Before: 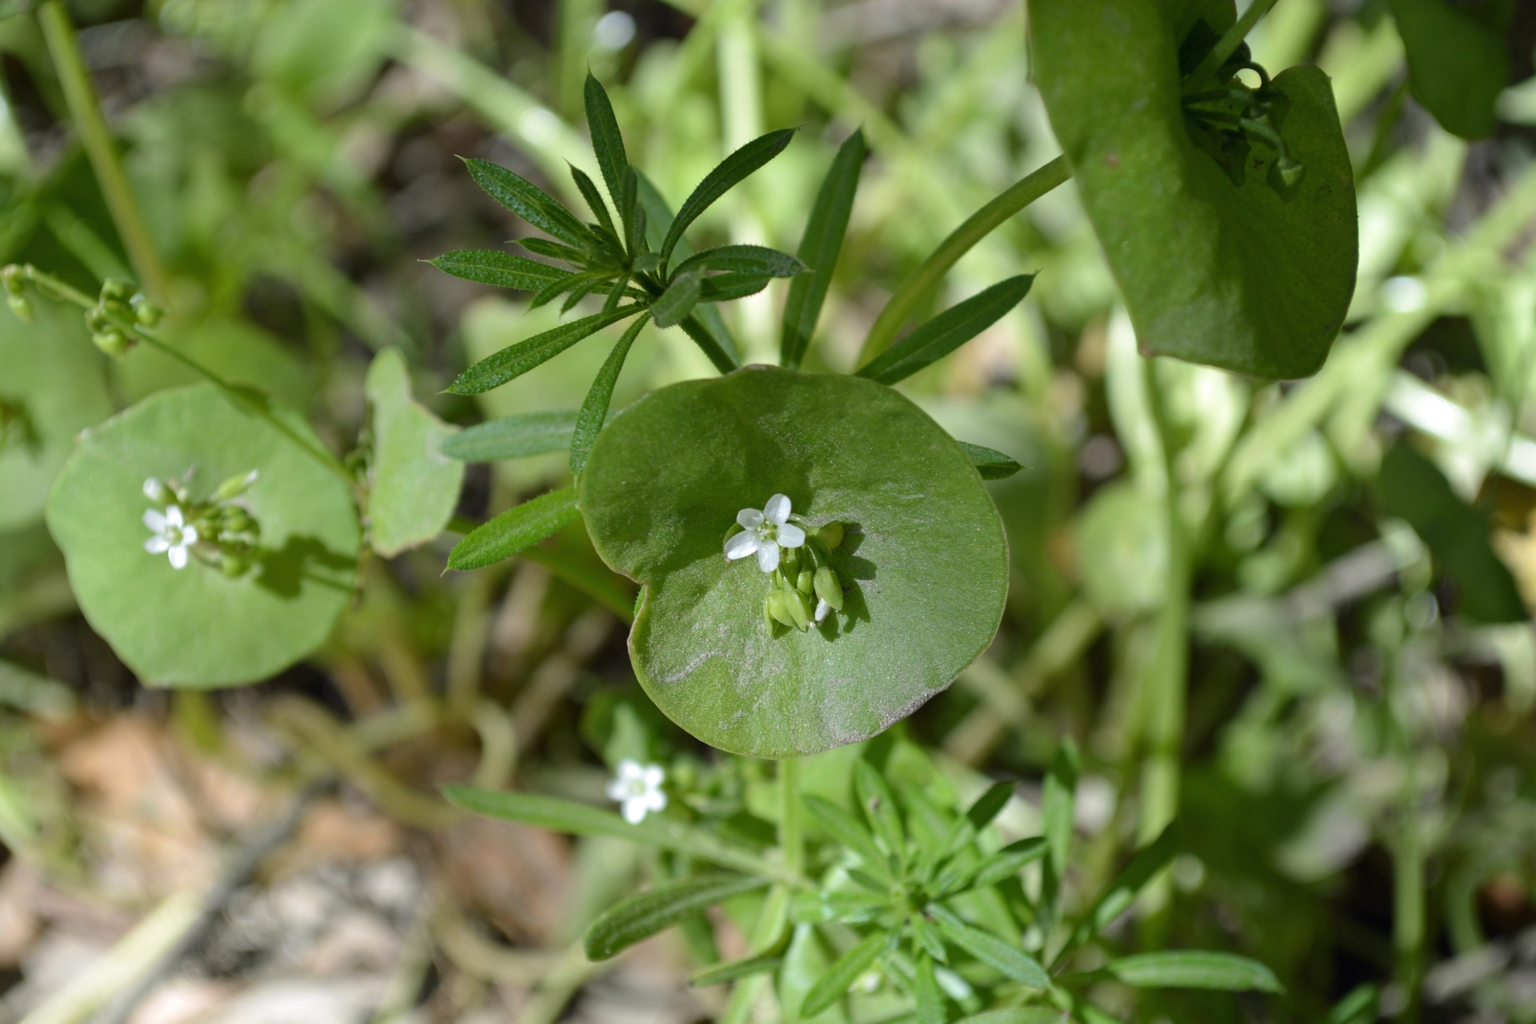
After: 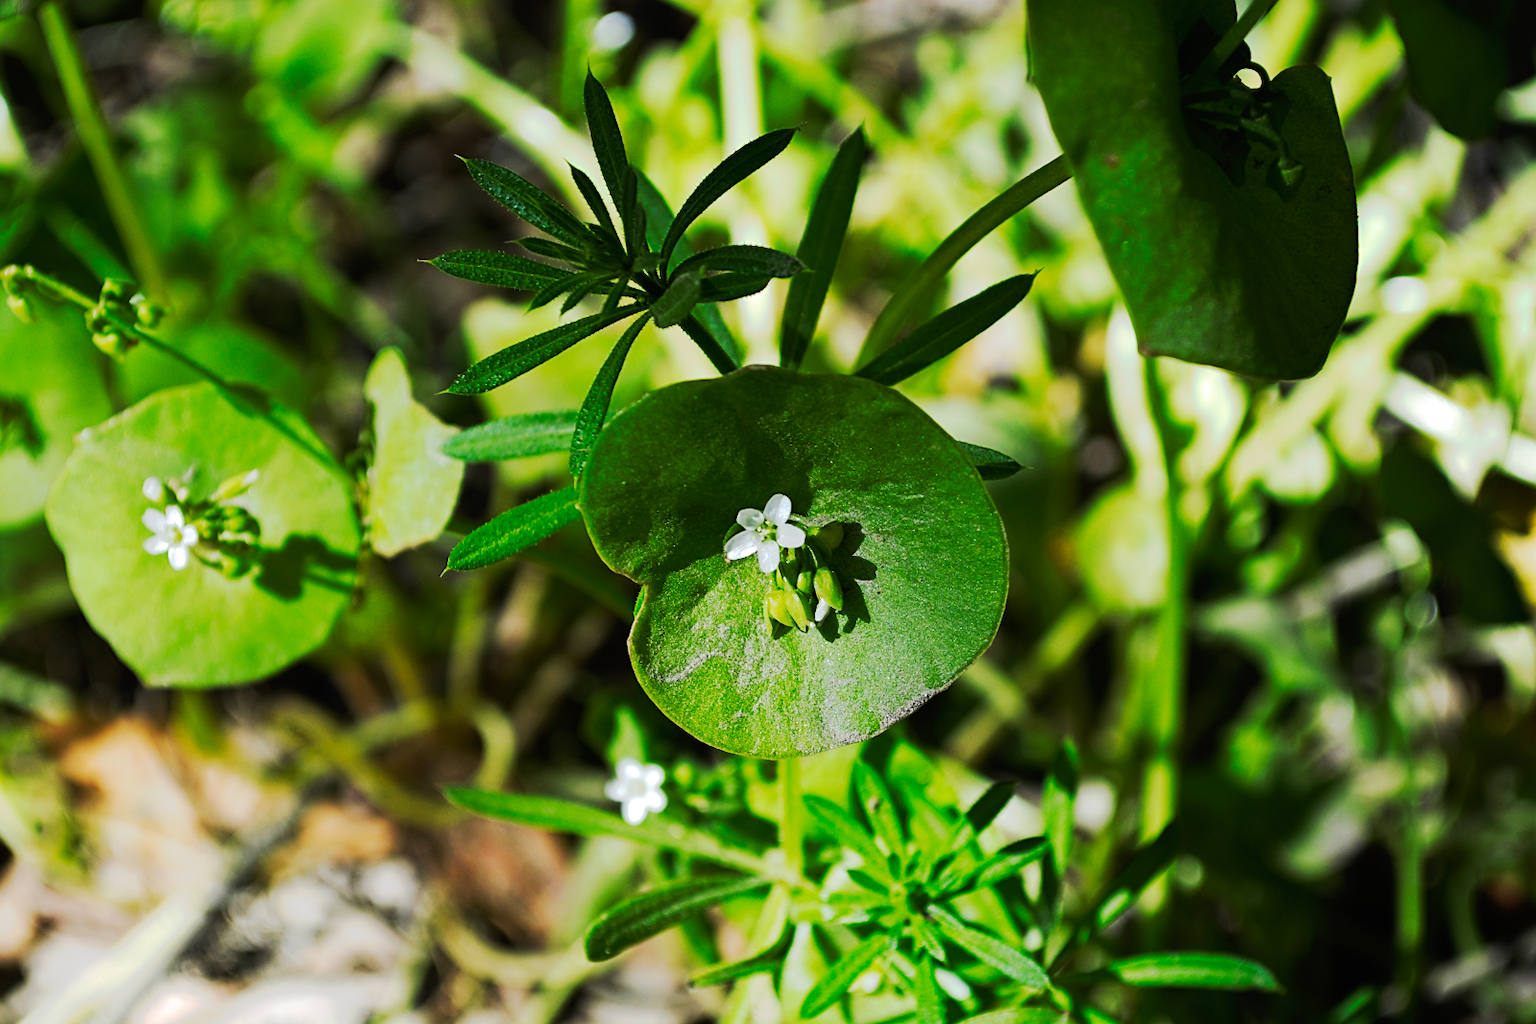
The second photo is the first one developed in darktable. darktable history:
sharpen: on, module defaults
tone curve: curves: ch0 [(0, 0) (0.003, 0.005) (0.011, 0.007) (0.025, 0.009) (0.044, 0.013) (0.069, 0.017) (0.1, 0.02) (0.136, 0.029) (0.177, 0.052) (0.224, 0.086) (0.277, 0.129) (0.335, 0.188) (0.399, 0.256) (0.468, 0.361) (0.543, 0.526) (0.623, 0.696) (0.709, 0.784) (0.801, 0.85) (0.898, 0.882) (1, 1)], preserve colors none
exposure: compensate highlight preservation false
